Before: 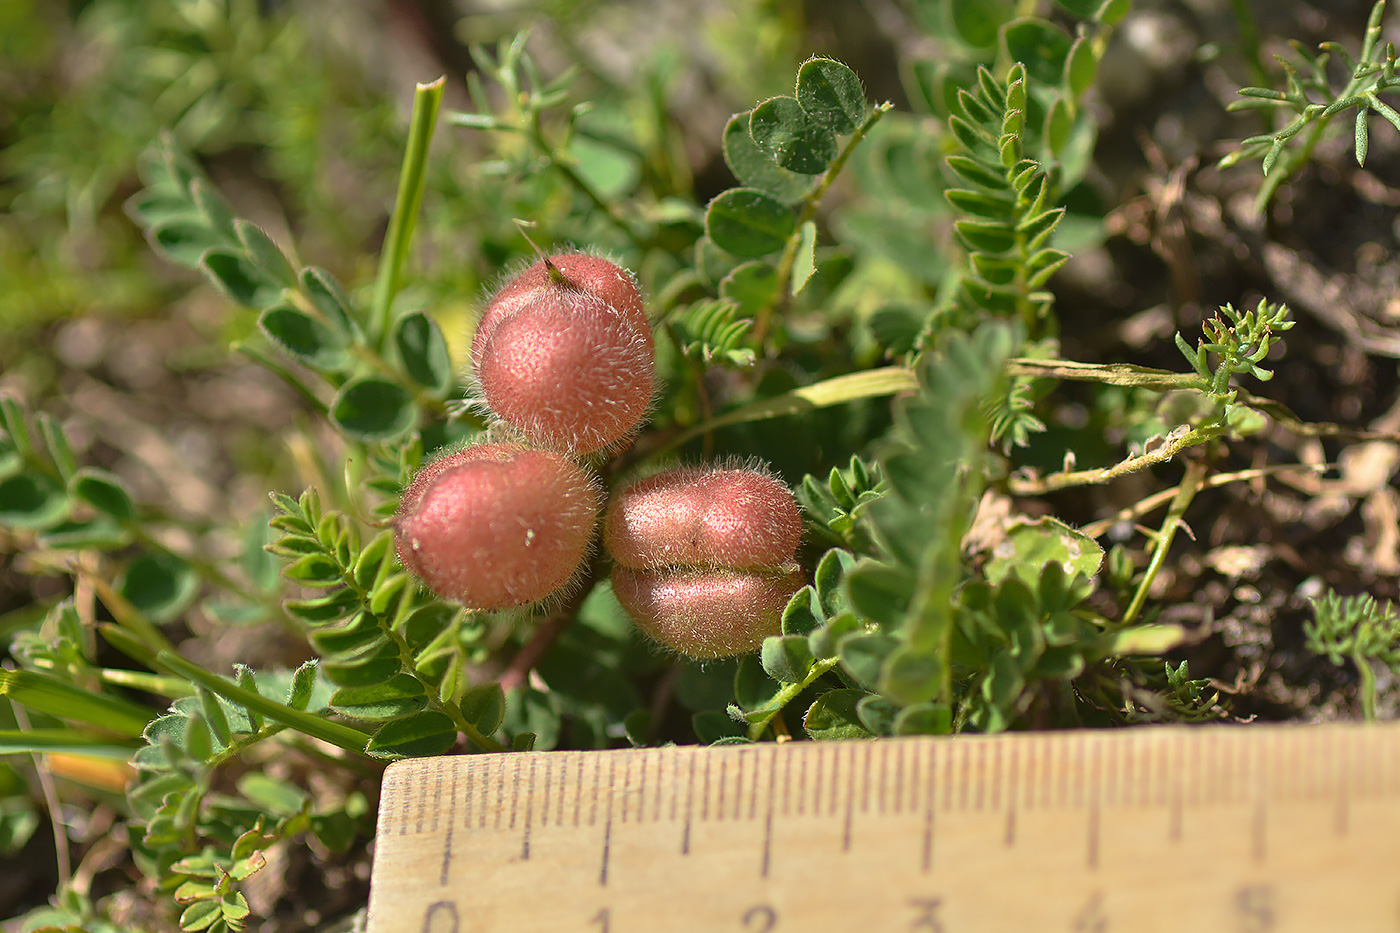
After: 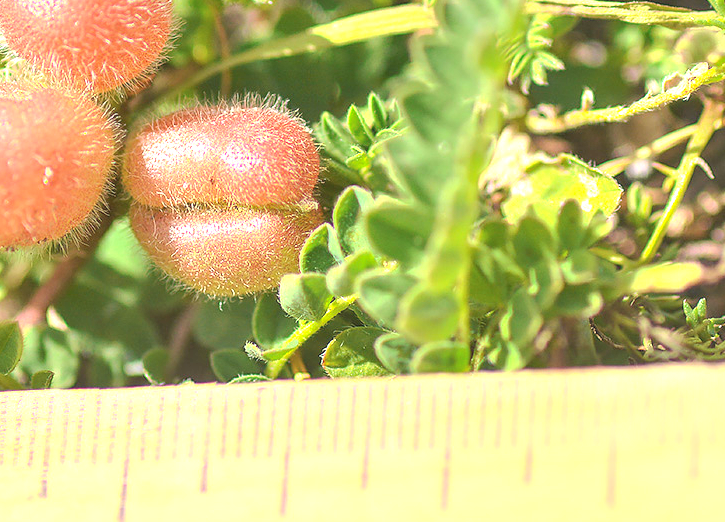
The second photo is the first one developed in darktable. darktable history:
contrast brightness saturation: contrast 0.1, brightness 0.3, saturation 0.14
local contrast: on, module defaults
crop: left 34.479%, top 38.822%, right 13.718%, bottom 5.172%
exposure: black level correction 0, exposure 1.2 EV, compensate highlight preservation false
